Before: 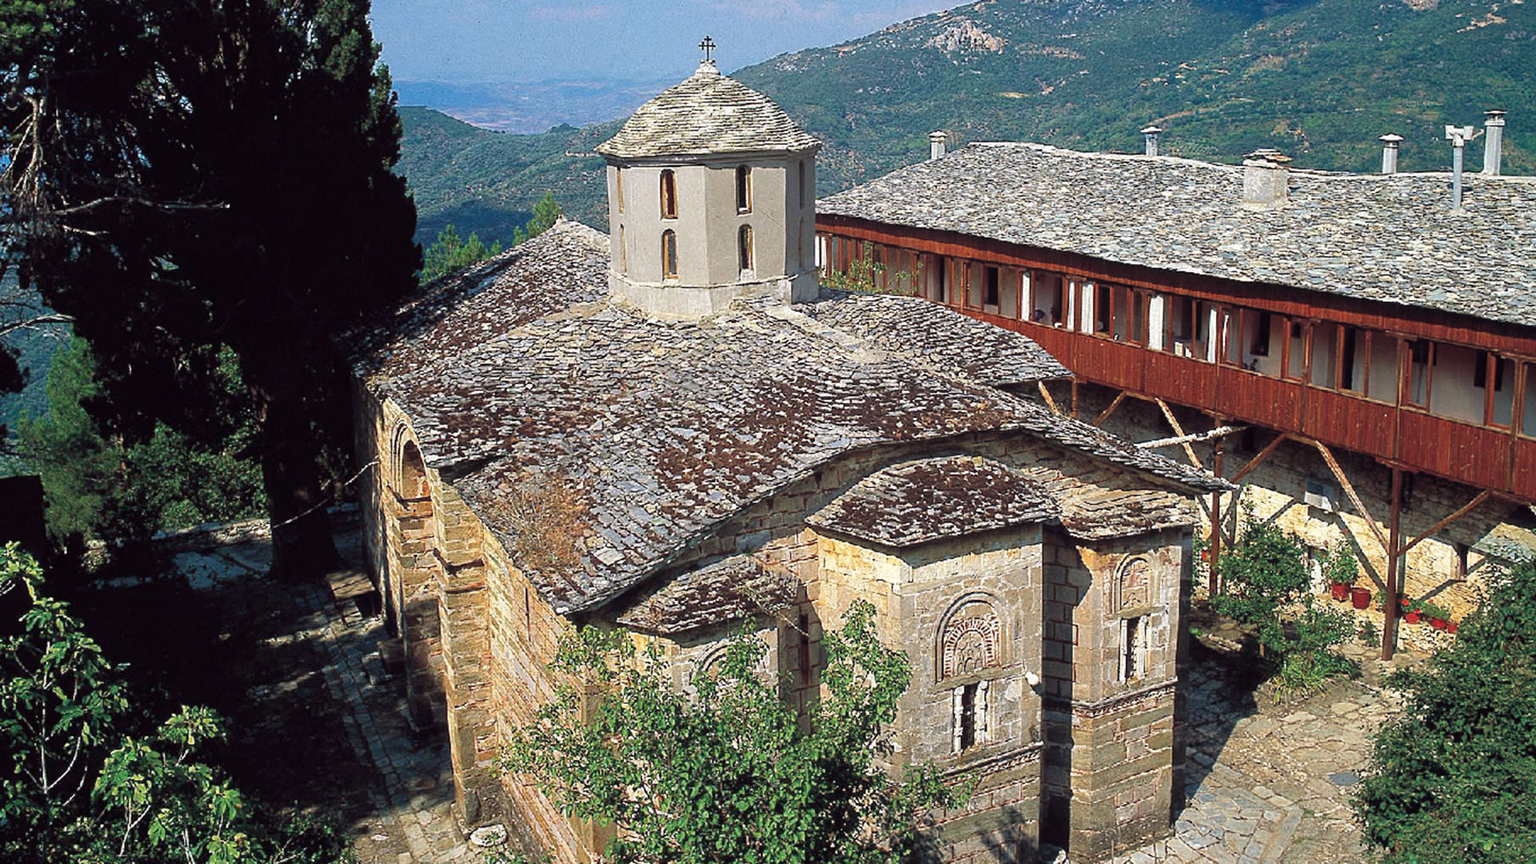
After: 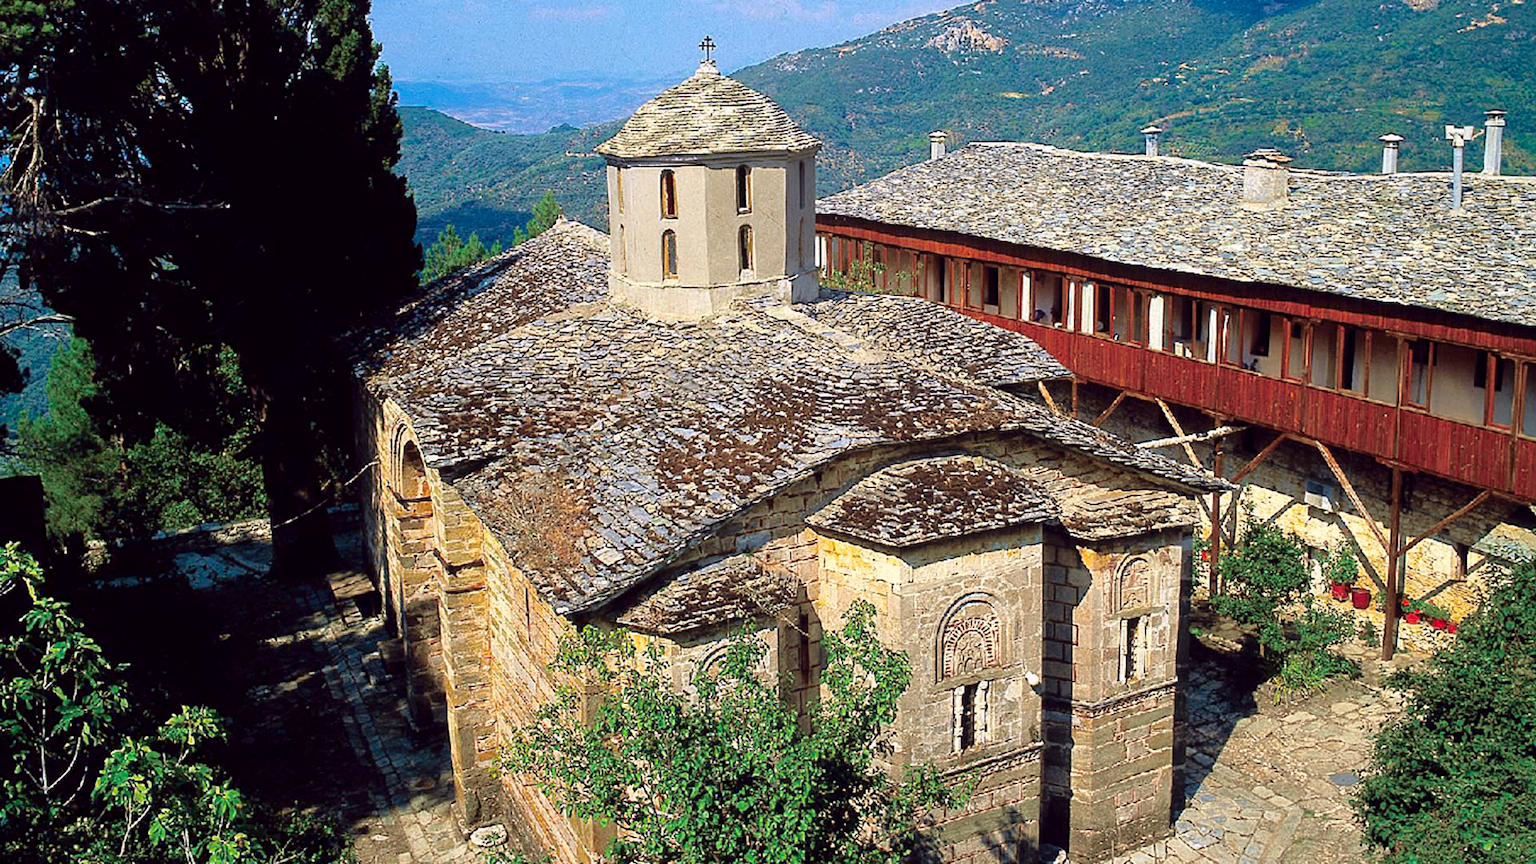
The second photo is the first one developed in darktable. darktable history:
tone curve: curves: ch0 [(0.024, 0) (0.075, 0.034) (0.145, 0.098) (0.257, 0.259) (0.408, 0.45) (0.611, 0.64) (0.81, 0.857) (1, 1)]; ch1 [(0, 0) (0.287, 0.198) (0.501, 0.506) (0.56, 0.57) (0.712, 0.777) (0.976, 0.992)]; ch2 [(0, 0) (0.5, 0.5) (0.523, 0.552) (0.59, 0.603) (0.681, 0.754) (1, 1)], color space Lab, independent channels, preserve colors none
